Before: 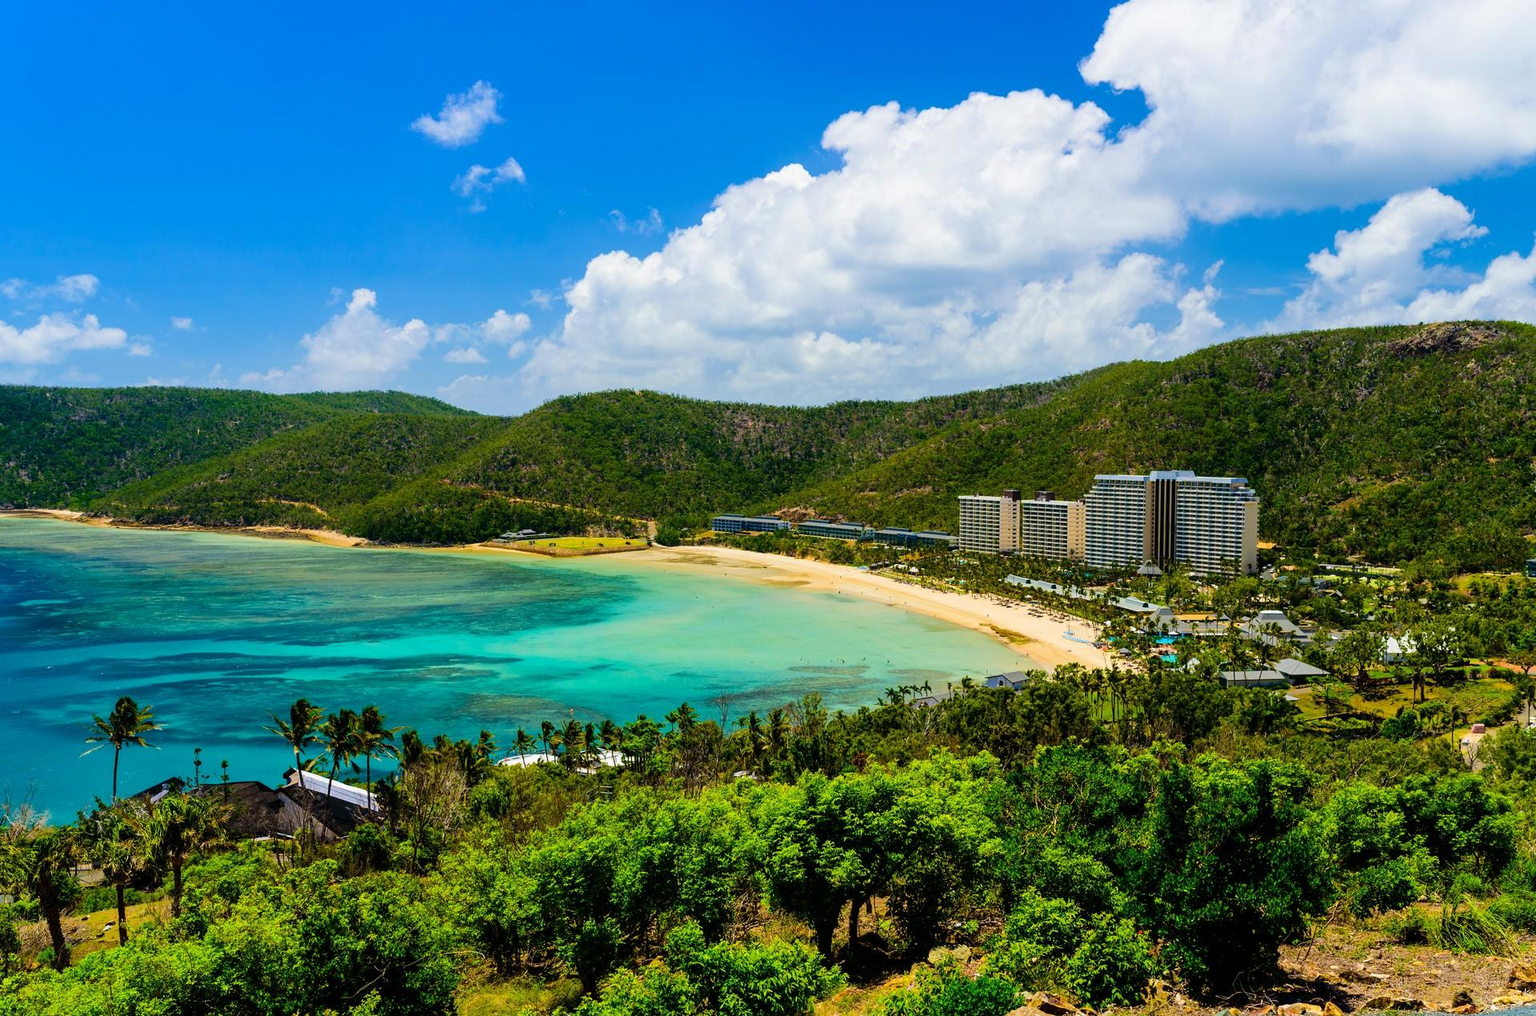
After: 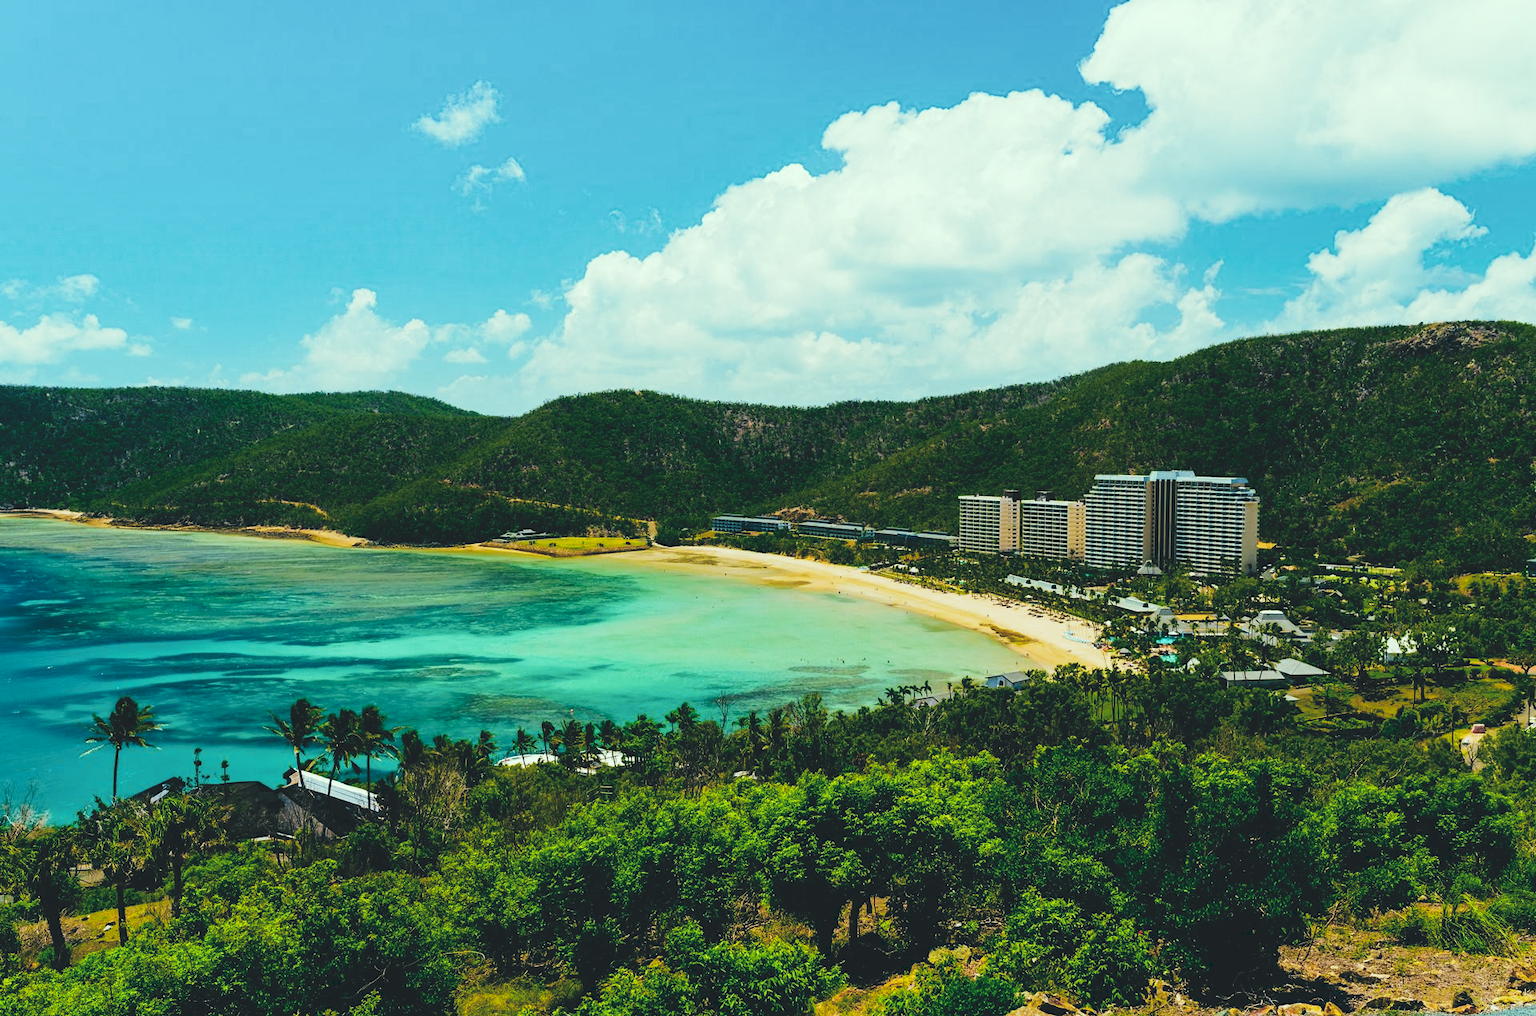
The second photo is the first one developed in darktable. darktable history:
tone curve: curves: ch0 [(0, 0) (0.003, 0.117) (0.011, 0.118) (0.025, 0.123) (0.044, 0.13) (0.069, 0.137) (0.1, 0.149) (0.136, 0.157) (0.177, 0.184) (0.224, 0.217) (0.277, 0.257) (0.335, 0.324) (0.399, 0.406) (0.468, 0.511) (0.543, 0.609) (0.623, 0.712) (0.709, 0.8) (0.801, 0.877) (0.898, 0.938) (1, 1)], preserve colors none
color look up table: target L [95.78, 90.16, 87.85, 64.99, 62.15, 57.09, 49.89, 45.49, 48.03, 36.39, 14.41, 200.41, 79.2, 74.59, 68.08, 66.08, 56.46, 49.92, 48.96, 47.26, 28.52, 22.13, 2.802, 92.85, 78.18, 82.31, 61.97, 69.45, 58.41, 74.81, 69.31, 54.64, 48.93, 49.48, 57.79, 45.65, 34.71, 35.25, 33.09, 39.79, 7.997, 5.429, 91.89, 91.43, 72.09, 67.27, 47.5, 42.05, 20.64], target a [-12.93, -36.5, -48.12, -45.41, -16, -46.06, -19.92, -33.09, -30.04, -19.81, -32.99, 0, -5.621, 16.35, 23.23, 23.37, 41.5, 63.8, 6.208, 51.97, 12.88, 26.91, -7.212, -10.49, 13.96, -0.697, -9.485, 31.63, 5.075, 14.8, -15.22, 45.58, 32.14, 7.059, 1.906, 27.93, -6.252, 22.7, 21.09, 5.348, -16.31, -15.44, -48.76, -33.38, -42.34, -18.16, -22.48, -11.4, -20.15], target b [12.58, 69.5, 26.34, 30.69, 31.12, 45.44, 42.02, 26.74, 11.64, 28.58, 5.297, 0, 57.97, 12.39, 32.54, 52.5, 16.63, 18.2, 18.85, 38.87, 21.46, 11.94, -8.591, 4.753, -3.194, -10.88, -20.38, -20.04, -5.492, -21.39, -28.84, -8.392, -18.1, -25.55, -48.43, -40.56, -1.059, -1.027, -29.62, -45.41, -25.84, -8.06, 4.537, 5.475, -11.97, 1.336, -6.153, -20.7, -10.22], num patches 49
